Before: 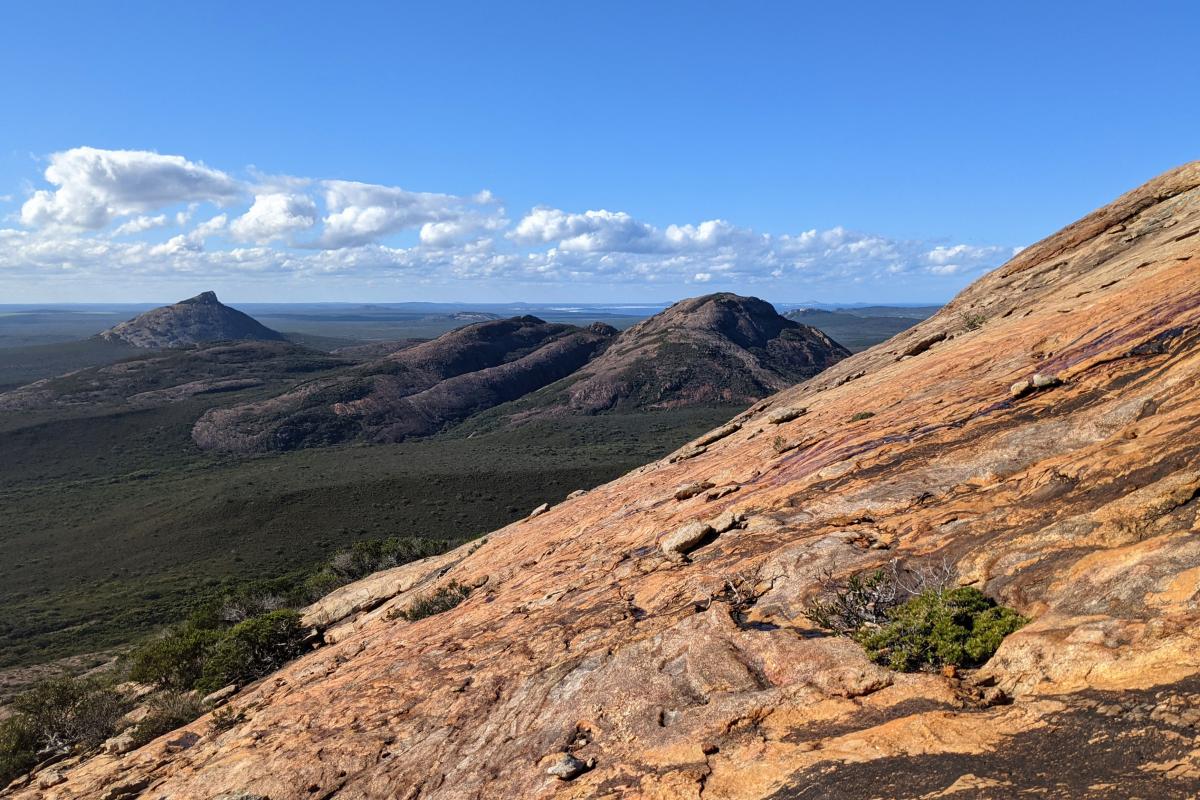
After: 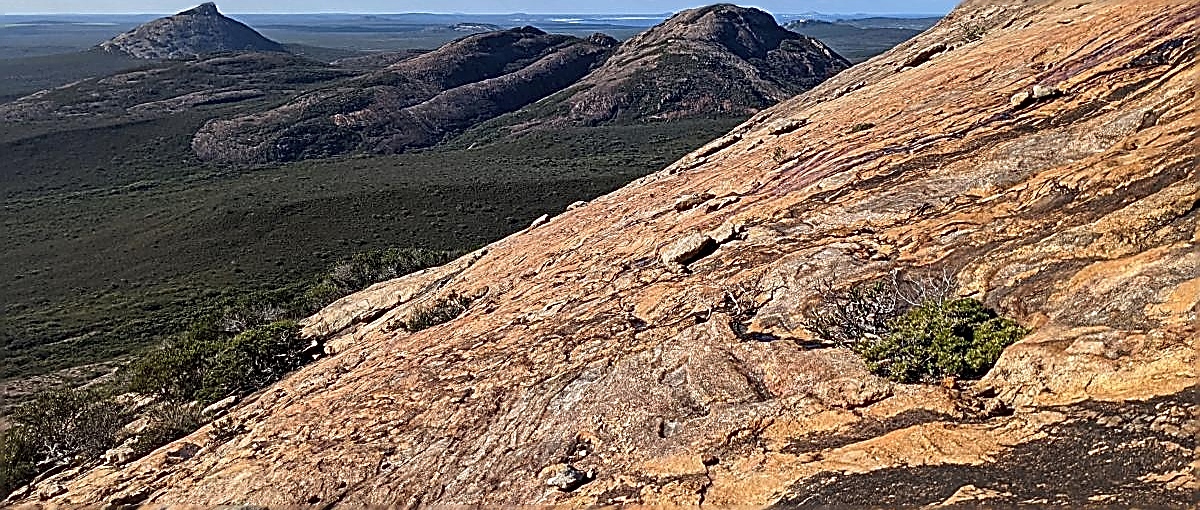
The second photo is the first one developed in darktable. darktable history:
contrast brightness saturation: saturation -0.044
crop and rotate: top 36.127%
sharpen: amount 1.865
